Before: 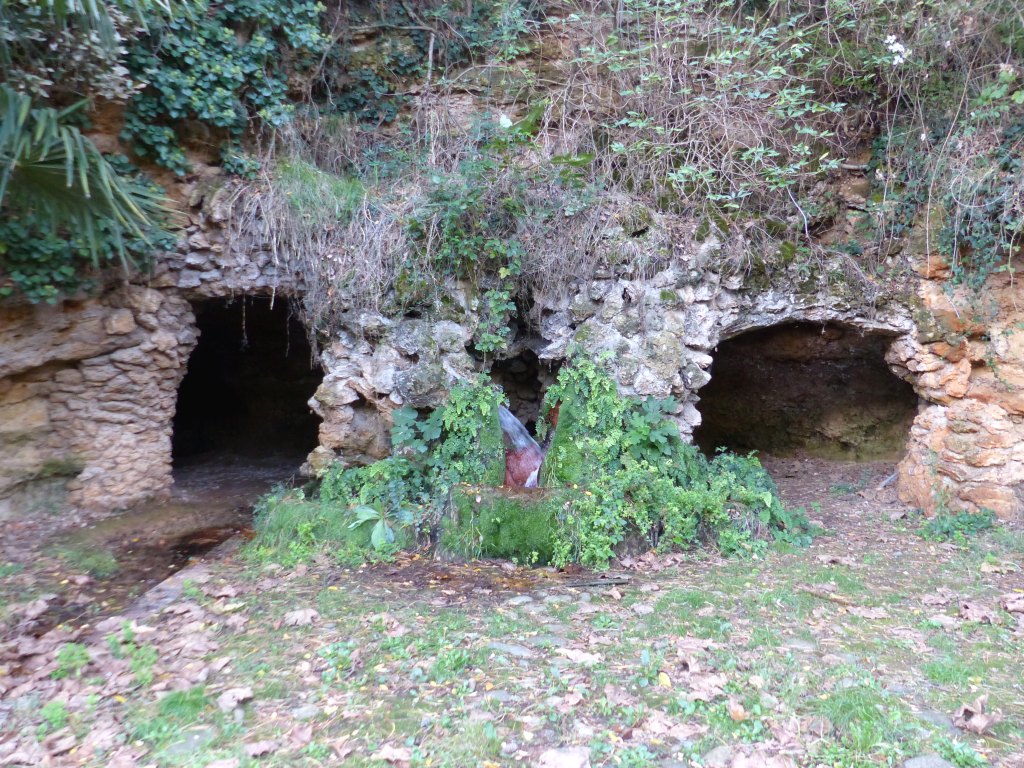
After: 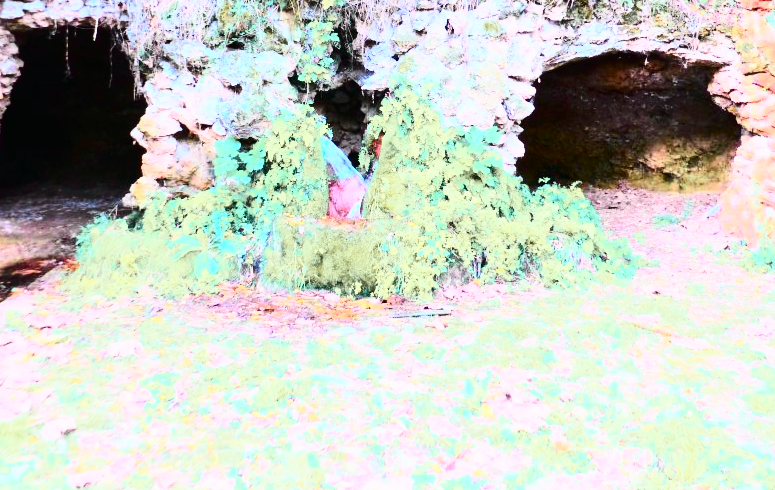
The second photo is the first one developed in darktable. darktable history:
base curve: curves: ch0 [(0, 0) (0.018, 0.026) (0.143, 0.37) (0.33, 0.731) (0.458, 0.853) (0.735, 0.965) (0.905, 0.986) (1, 1)]
color correction: highlights a* -0.182, highlights b* -0.124
crop and rotate: left 17.299%, top 35.115%, right 7.015%, bottom 1.024%
color zones: curves: ch1 [(0.263, 0.53) (0.376, 0.287) (0.487, 0.512) (0.748, 0.547) (1, 0.513)]; ch2 [(0.262, 0.45) (0.751, 0.477)], mix 31.98%
tone equalizer: -8 EV -0.417 EV, -7 EV -0.389 EV, -6 EV -0.333 EV, -5 EV -0.222 EV, -3 EV 0.222 EV, -2 EV 0.333 EV, -1 EV 0.389 EV, +0 EV 0.417 EV, edges refinement/feathering 500, mask exposure compensation -1.57 EV, preserve details no
tone curve: curves: ch0 [(0, 0.003) (0.044, 0.025) (0.12, 0.089) (0.197, 0.168) (0.281, 0.273) (0.468, 0.548) (0.583, 0.691) (0.701, 0.815) (0.86, 0.922) (1, 0.982)]; ch1 [(0, 0) (0.232, 0.214) (0.404, 0.376) (0.461, 0.425) (0.493, 0.481) (0.501, 0.5) (0.517, 0.524) (0.55, 0.585) (0.598, 0.651) (0.671, 0.735) (0.796, 0.85) (1, 1)]; ch2 [(0, 0) (0.249, 0.216) (0.357, 0.317) (0.448, 0.432) (0.478, 0.492) (0.498, 0.499) (0.517, 0.527) (0.537, 0.564) (0.569, 0.617) (0.61, 0.659) (0.706, 0.75) (0.808, 0.809) (0.991, 0.968)], color space Lab, independent channels, preserve colors none
